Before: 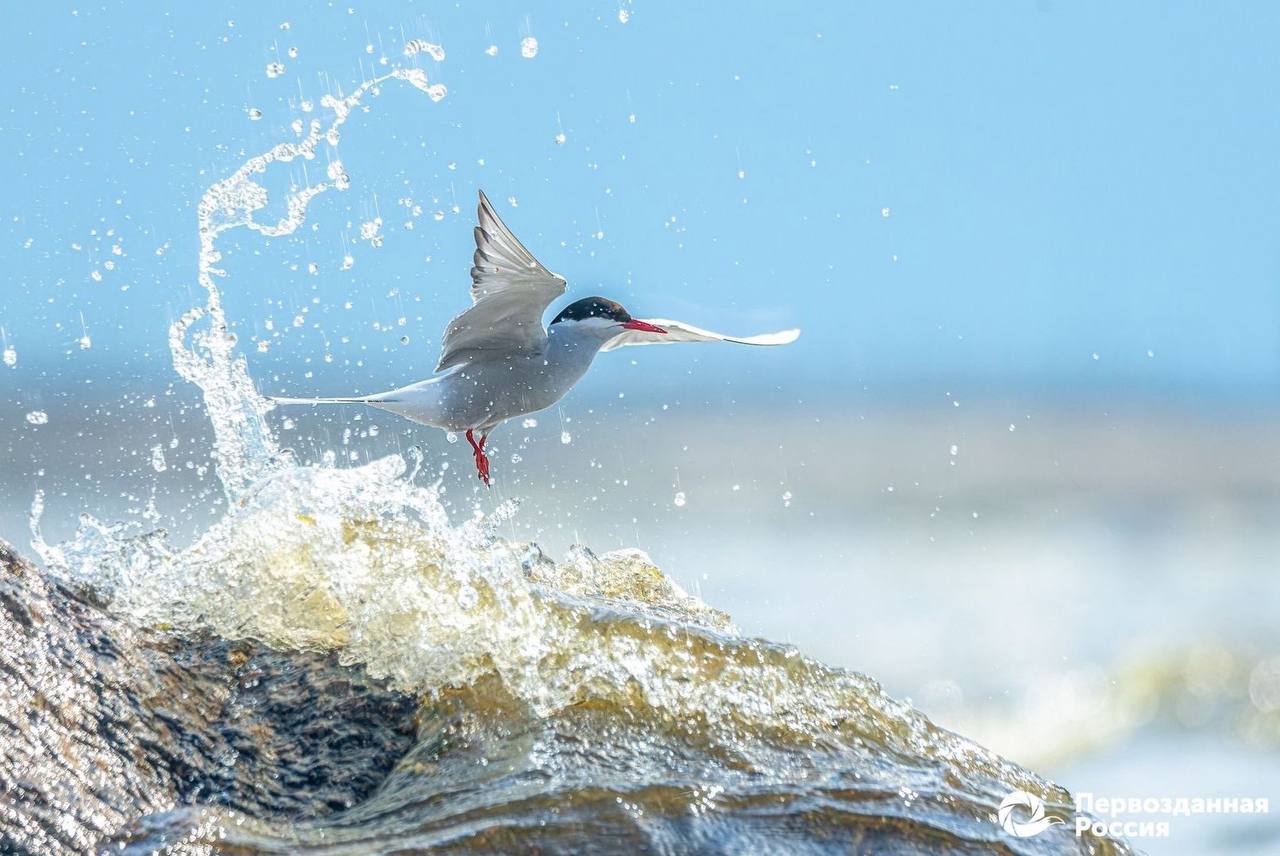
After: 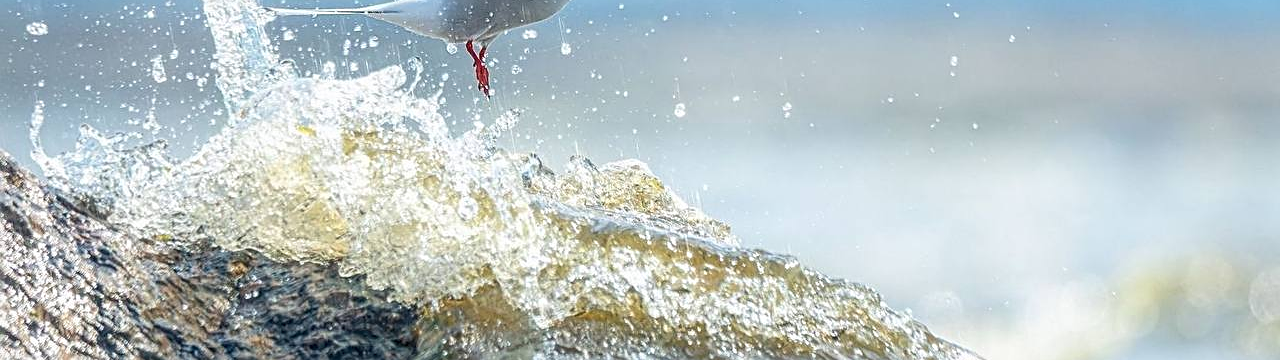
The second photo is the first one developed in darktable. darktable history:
sharpen: on, module defaults
crop: top 45.551%, bottom 12.262%
white balance: emerald 1
